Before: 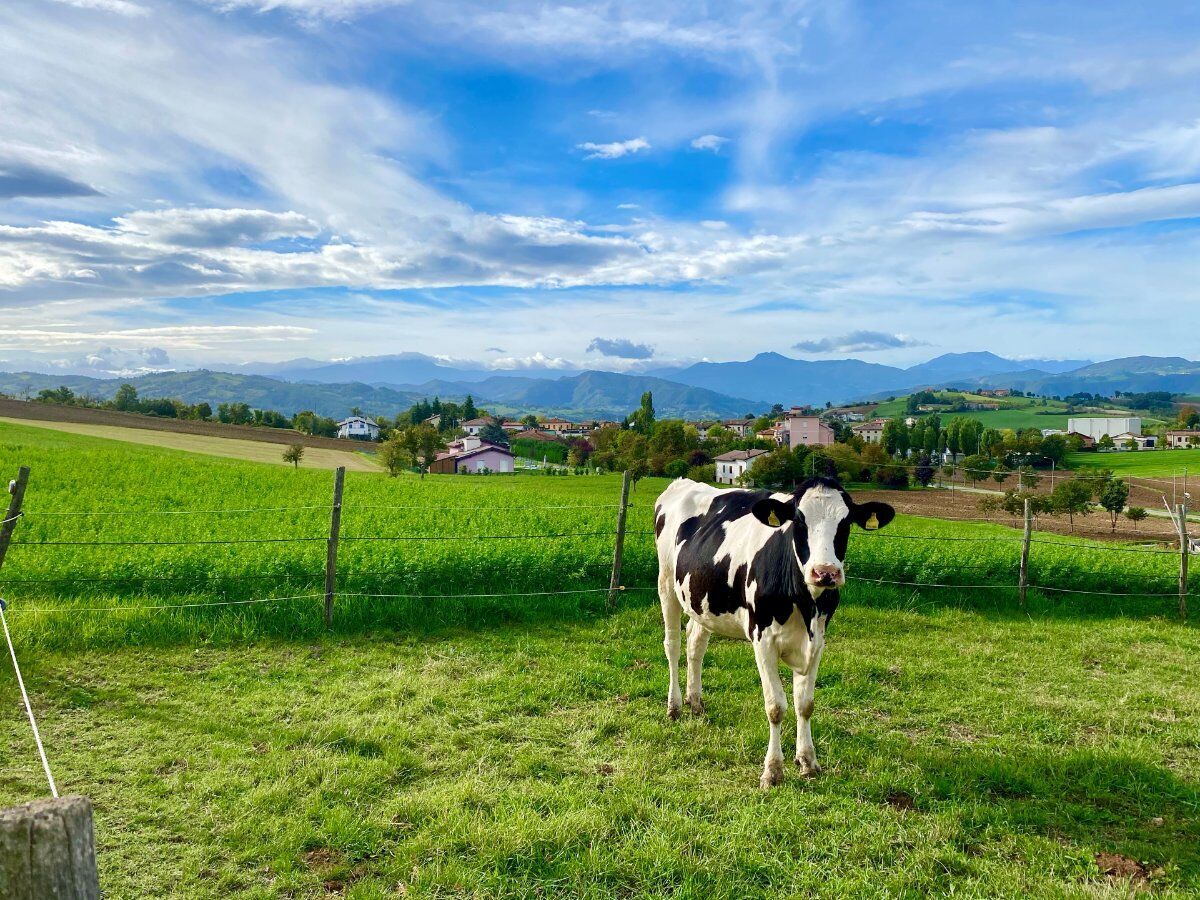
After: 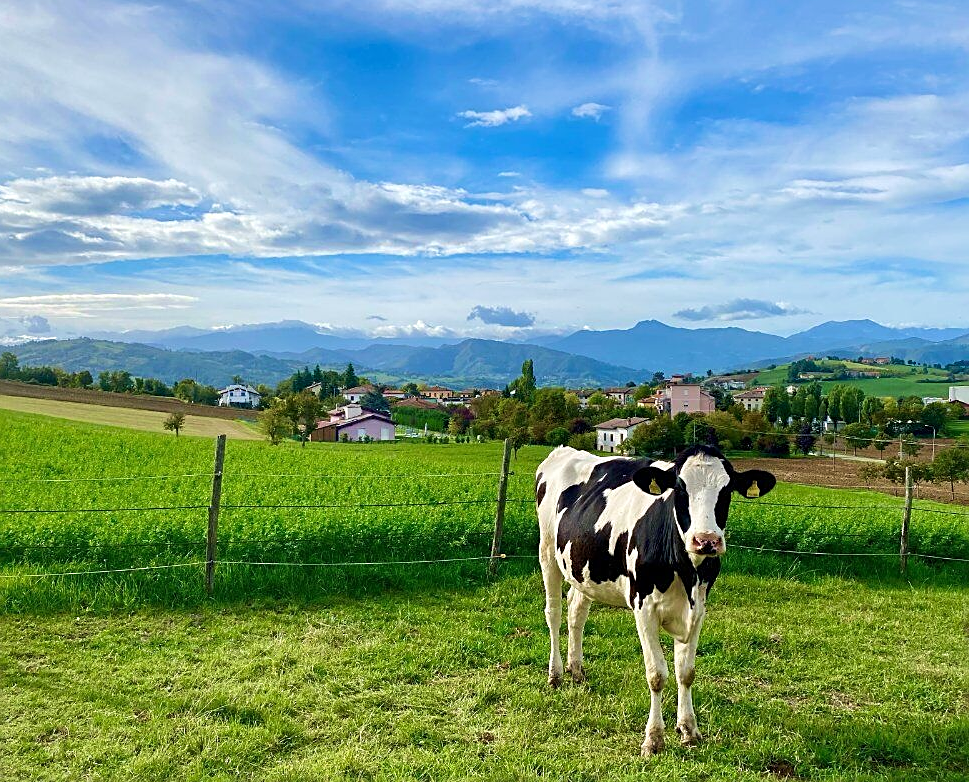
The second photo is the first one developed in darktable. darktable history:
crop: left 9.994%, top 3.578%, right 9.204%, bottom 9.44%
sharpen: on, module defaults
velvia: strength 15.61%
